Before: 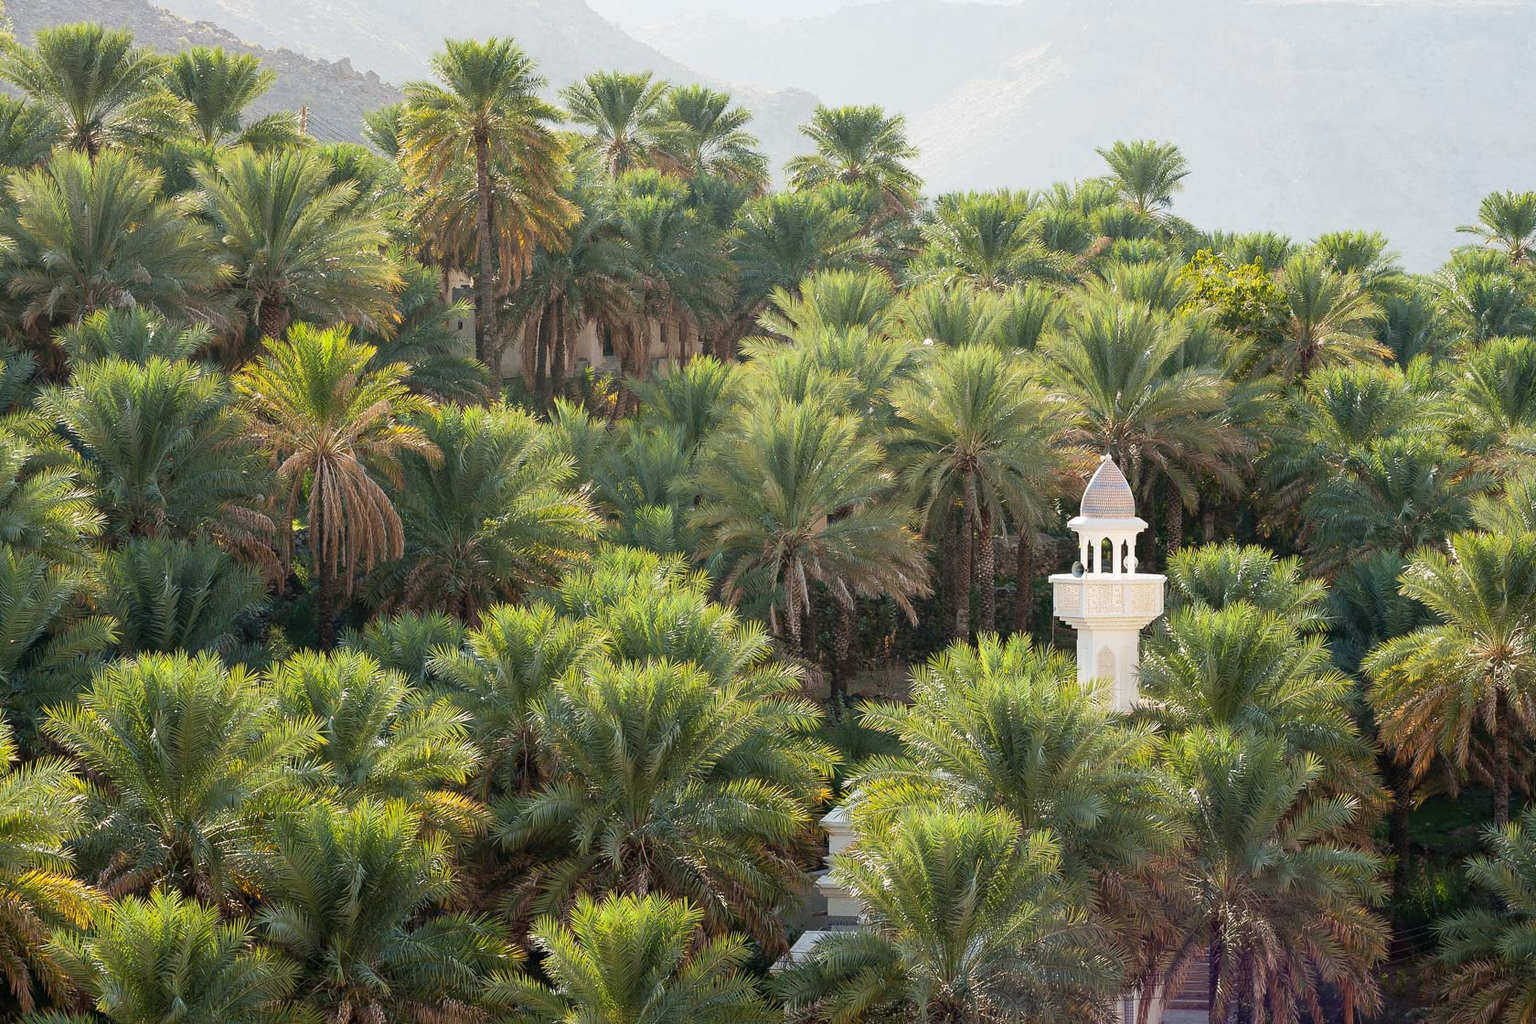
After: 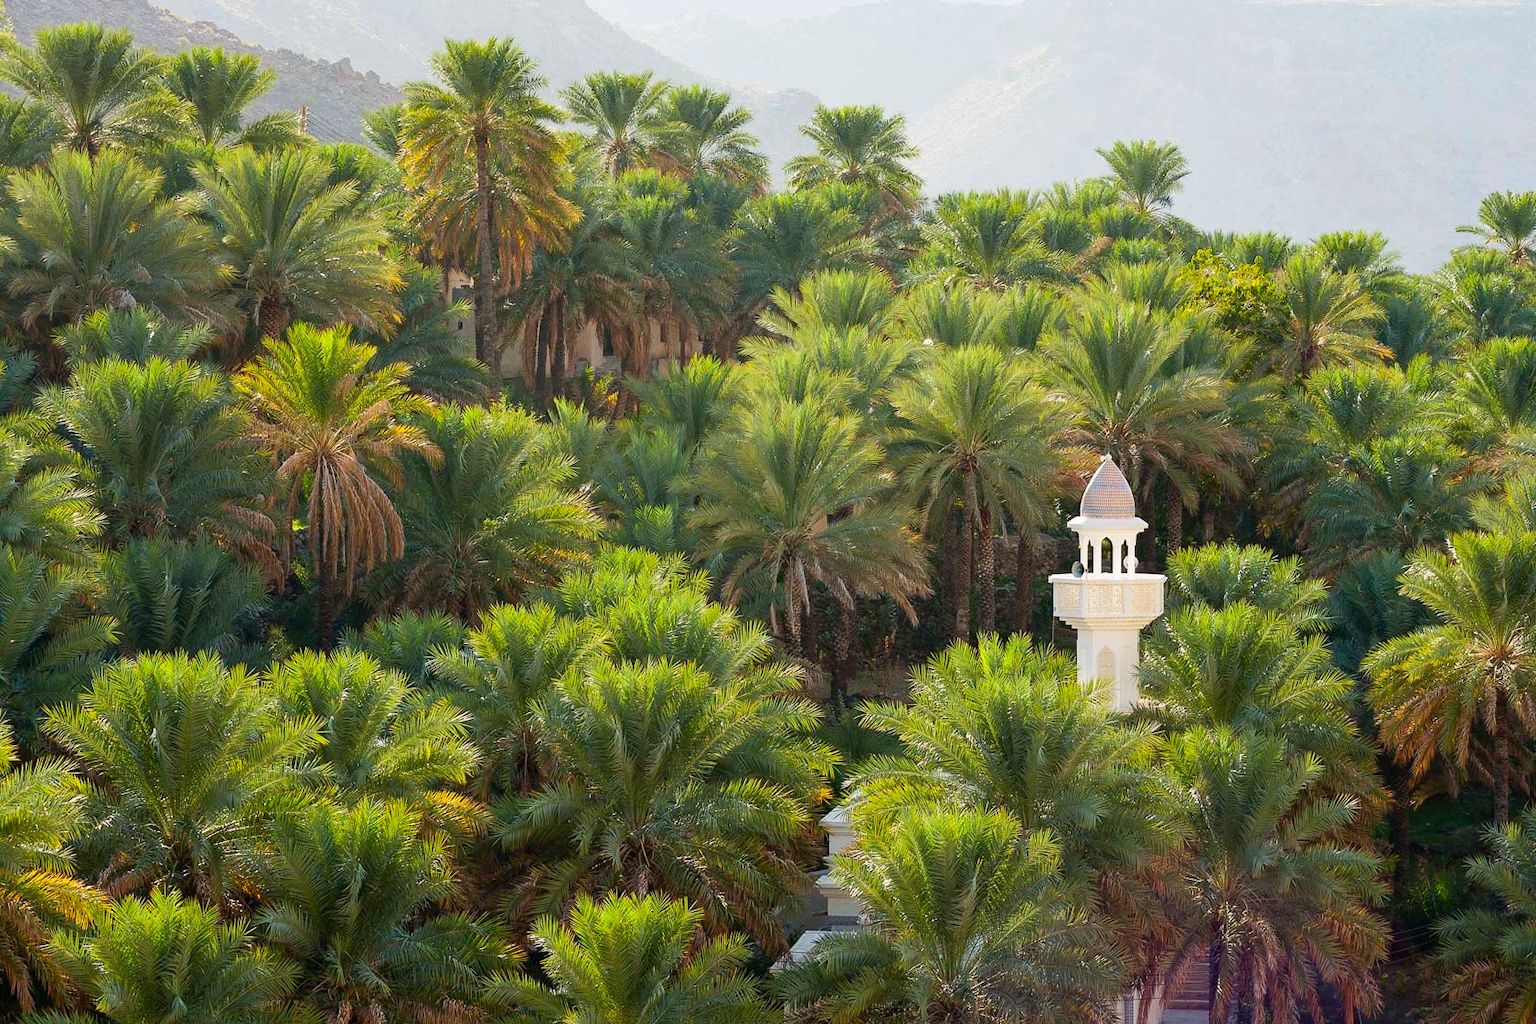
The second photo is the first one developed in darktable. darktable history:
contrast brightness saturation: brightness -0.023, saturation 0.359
